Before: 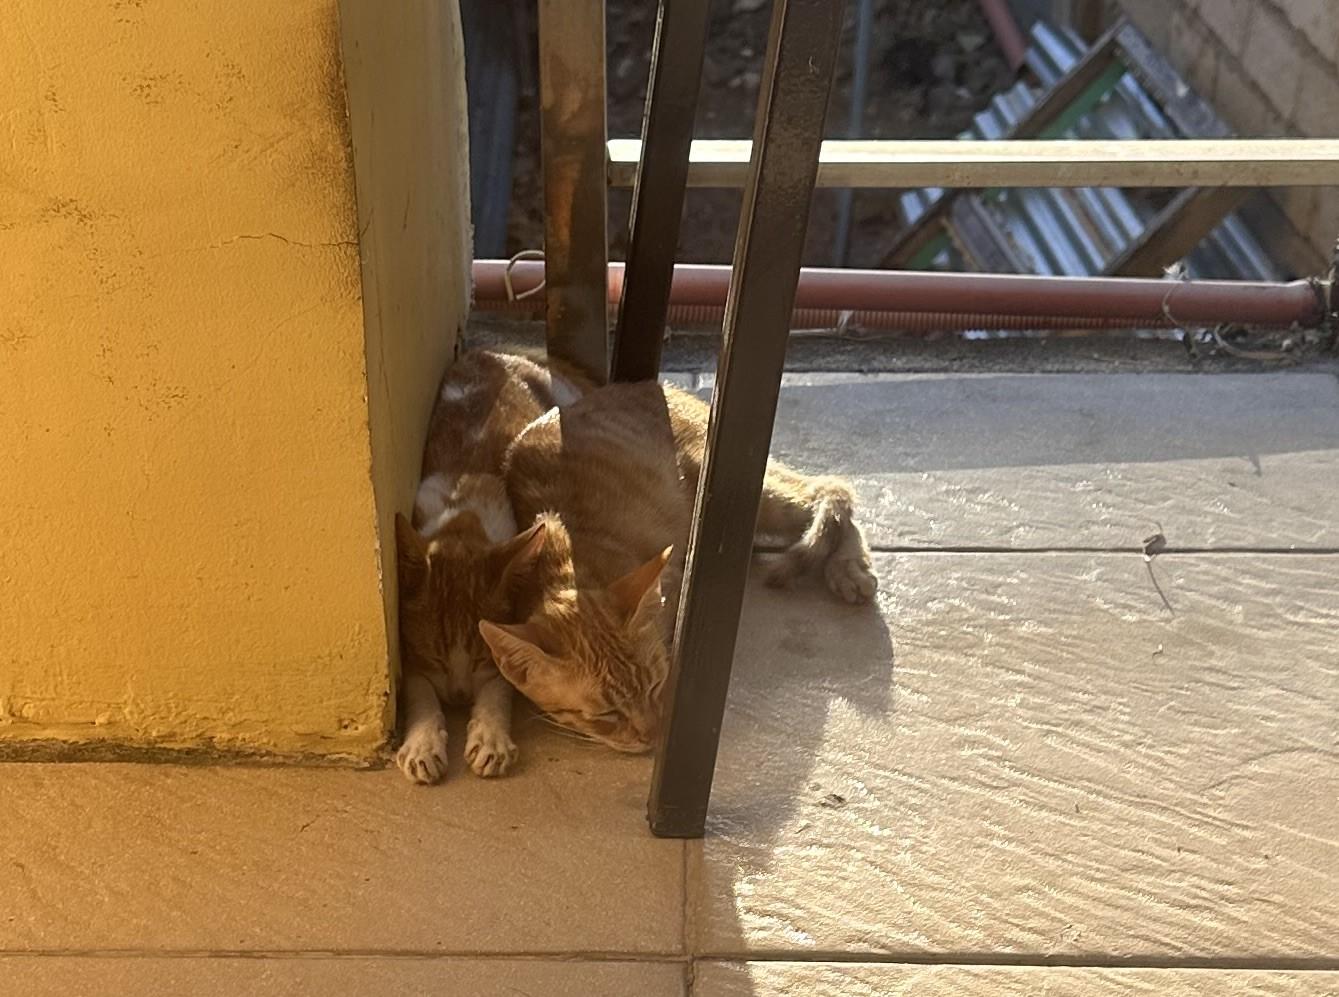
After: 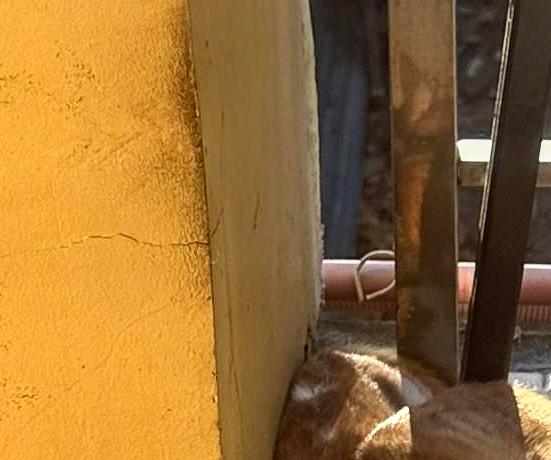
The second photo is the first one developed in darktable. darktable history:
crop and rotate: left 11.264%, top 0.057%, right 47.561%, bottom 53.733%
contrast brightness saturation: contrast 0.203, brightness 0.162, saturation 0.223
local contrast: on, module defaults
